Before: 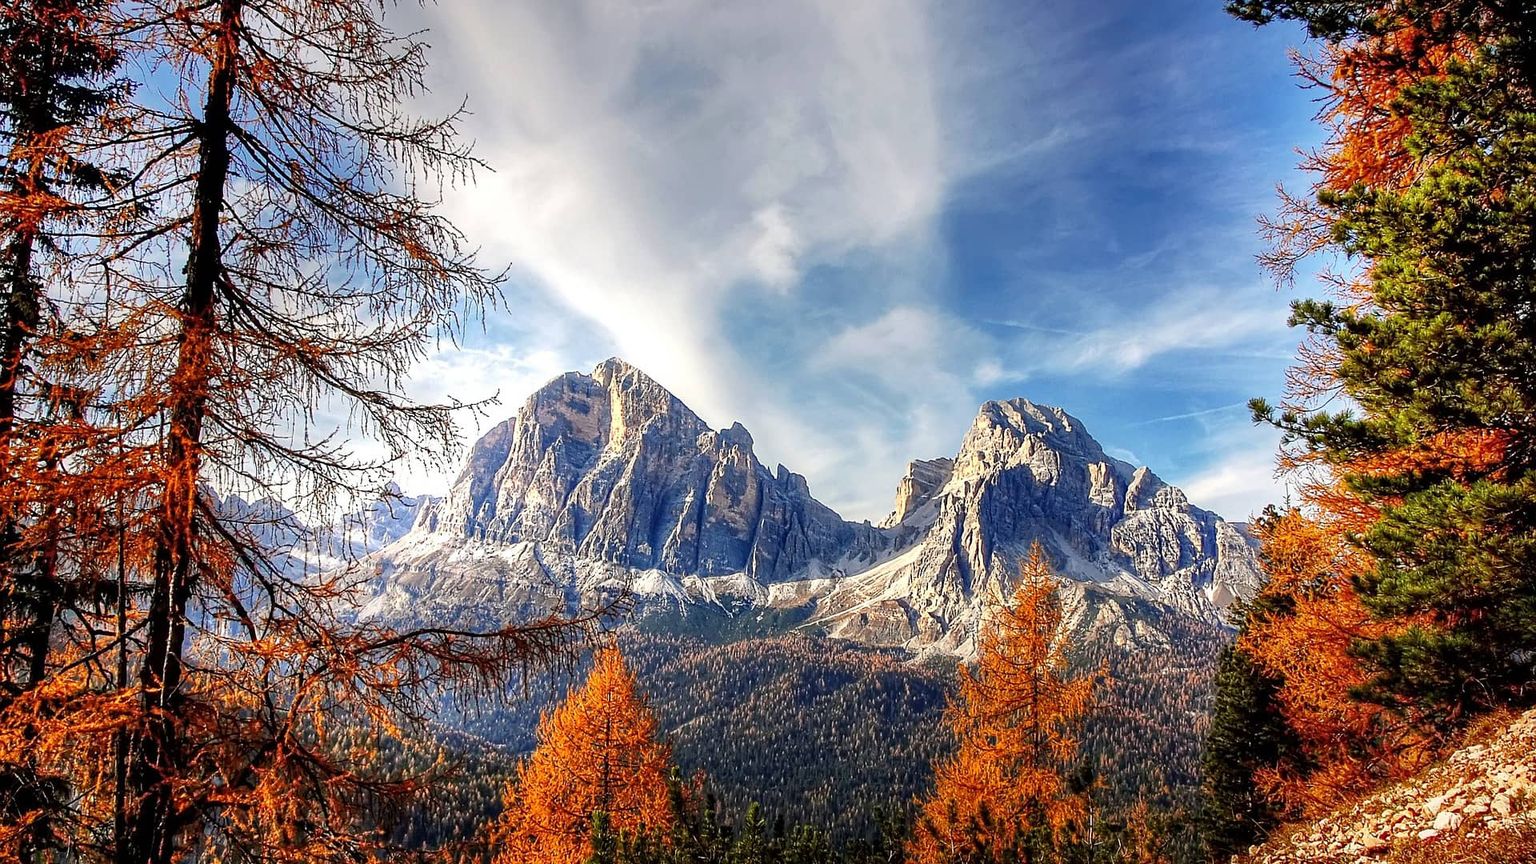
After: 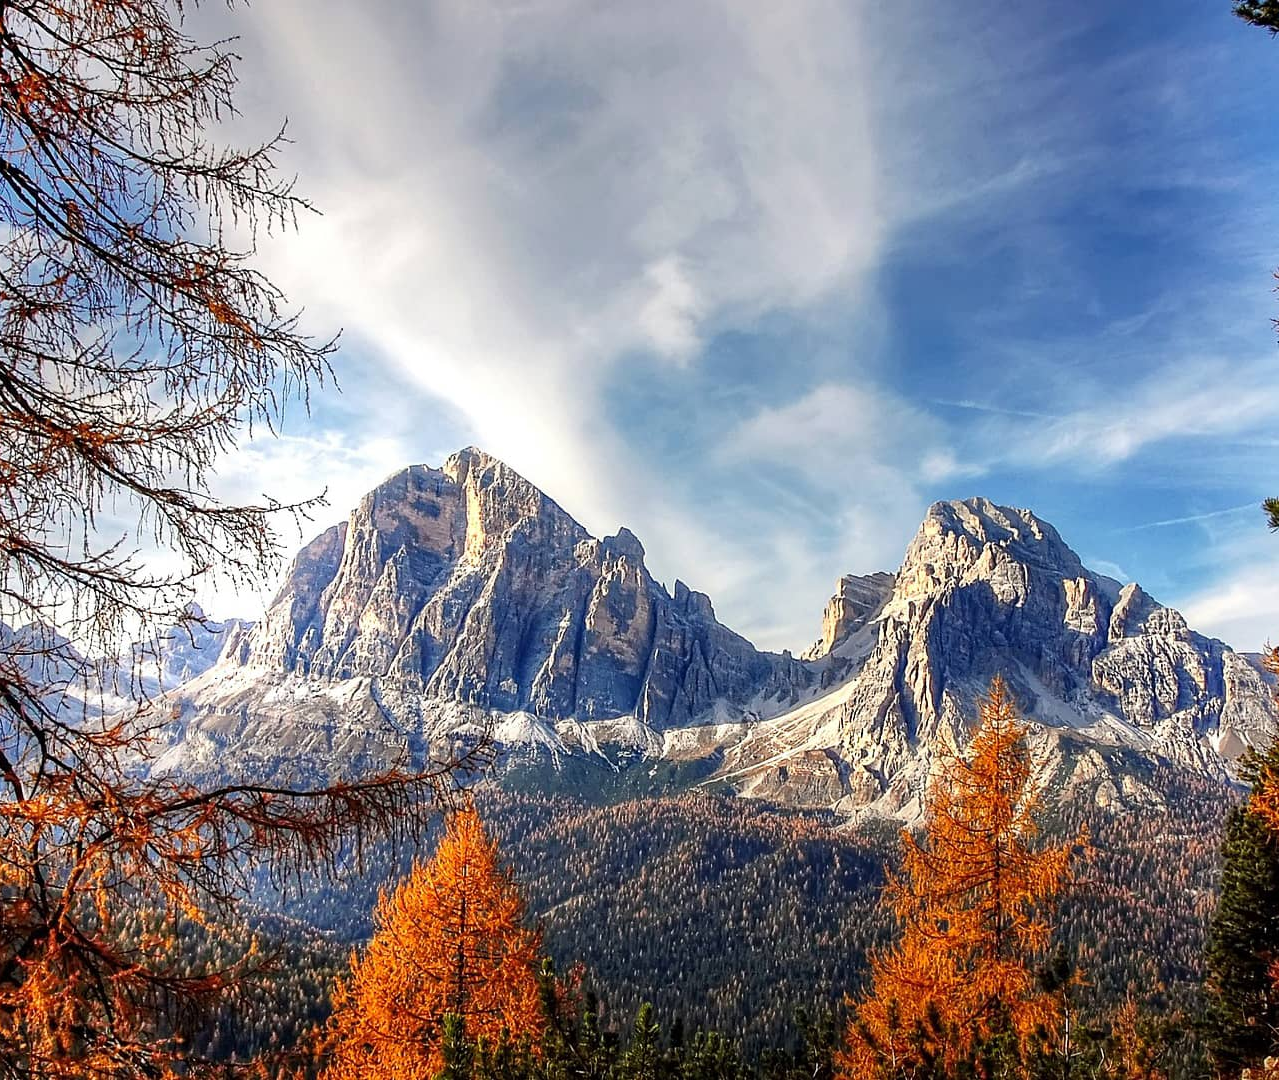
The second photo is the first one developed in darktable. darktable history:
crop and rotate: left 15.478%, right 17.907%
